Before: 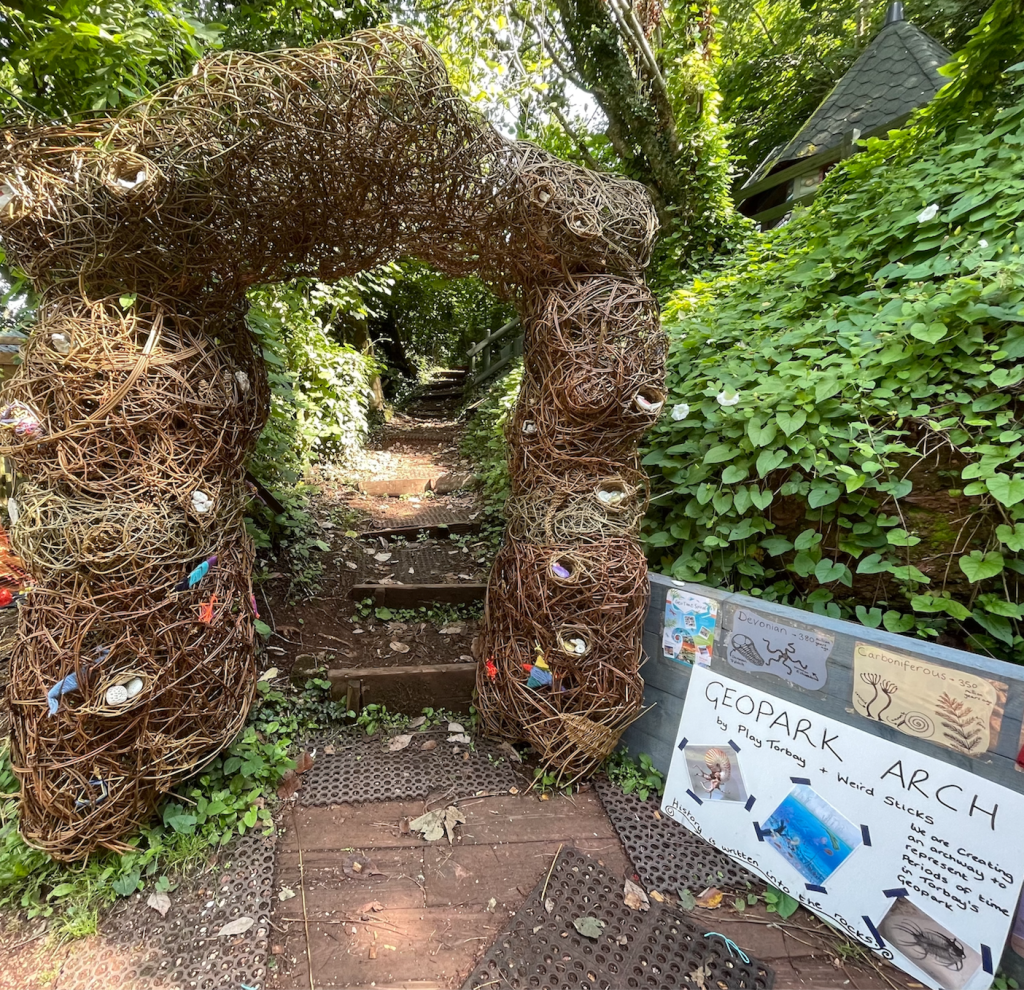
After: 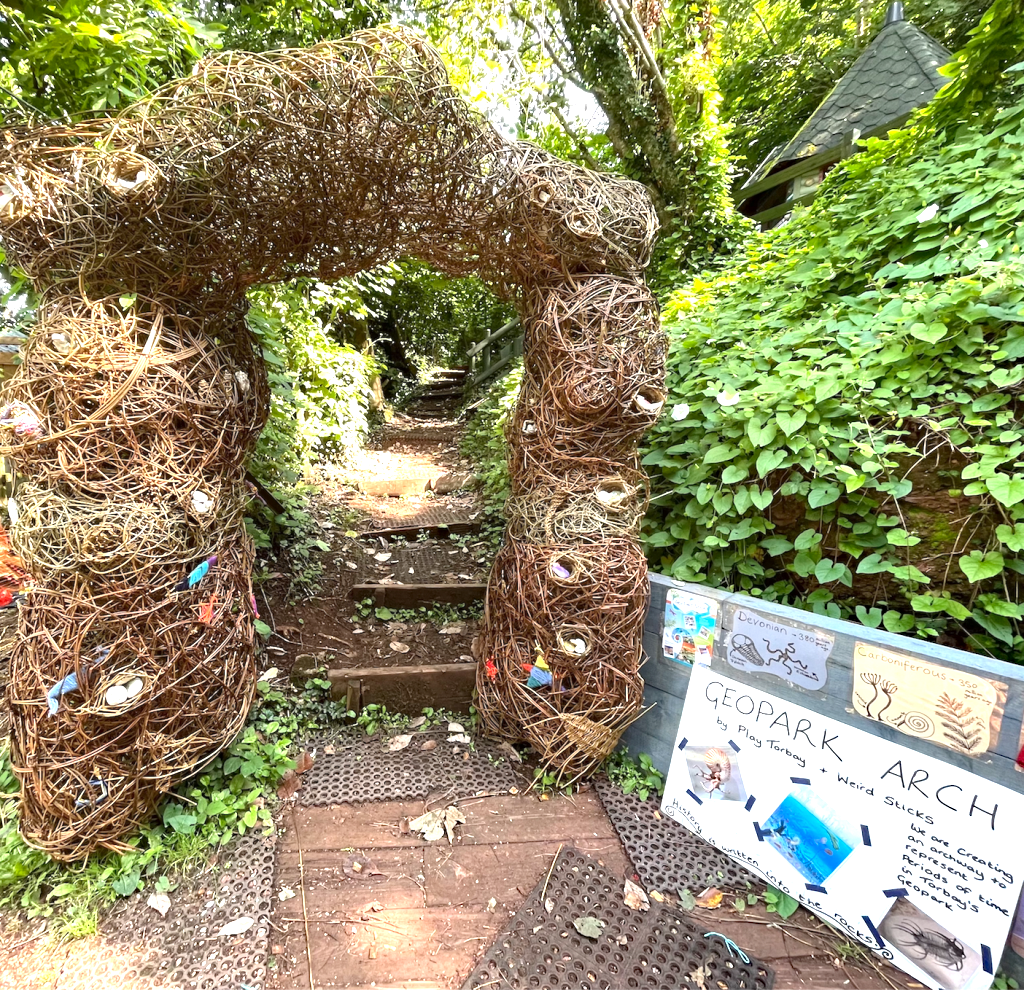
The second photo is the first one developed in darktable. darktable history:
exposure: exposure 1 EV, compensate highlight preservation false
haze removal: compatibility mode true, adaptive false
